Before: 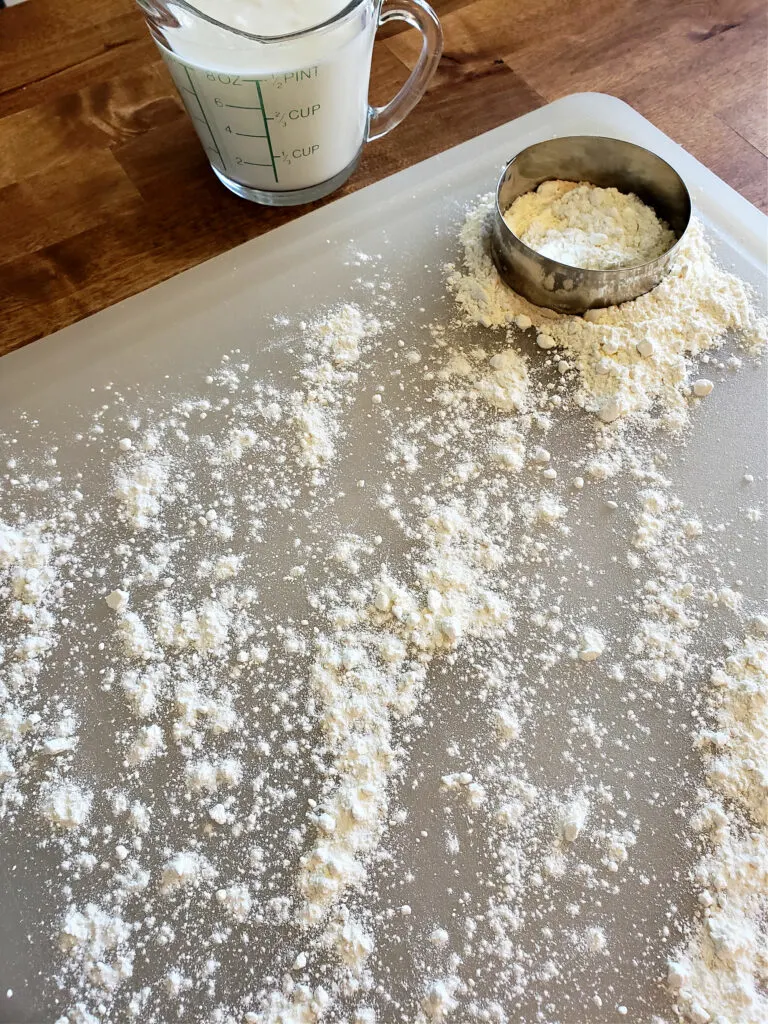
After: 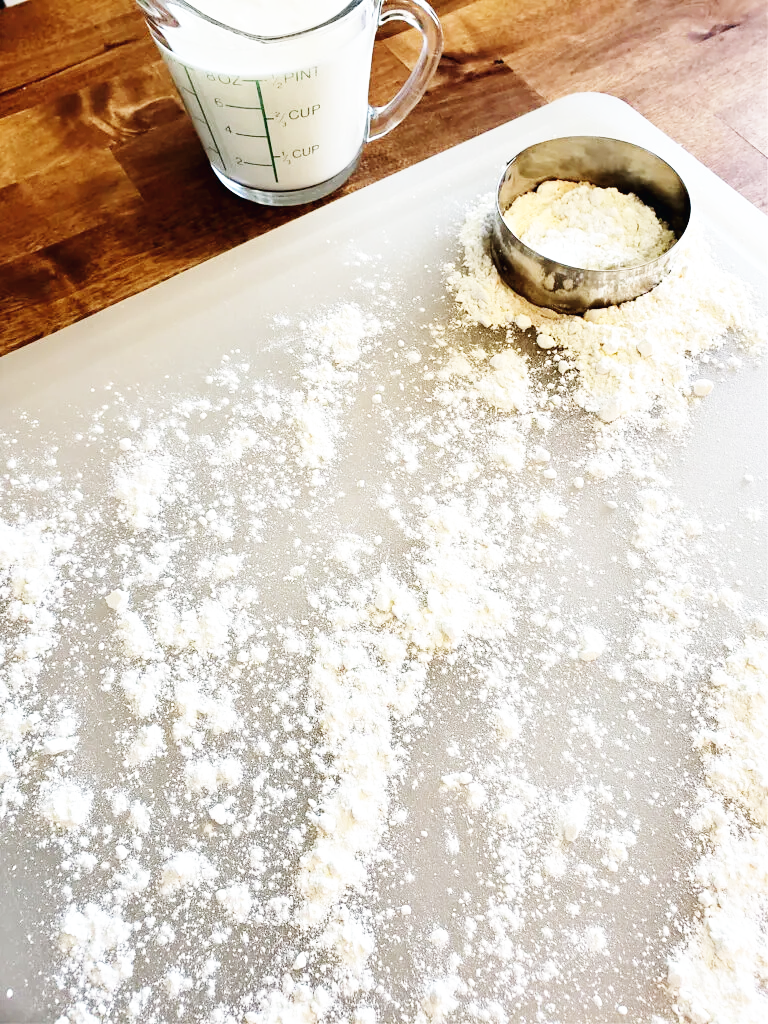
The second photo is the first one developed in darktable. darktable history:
contrast brightness saturation: saturation -0.17
base curve: curves: ch0 [(0, 0.003) (0.001, 0.002) (0.006, 0.004) (0.02, 0.022) (0.048, 0.086) (0.094, 0.234) (0.162, 0.431) (0.258, 0.629) (0.385, 0.8) (0.548, 0.918) (0.751, 0.988) (1, 1)], preserve colors none
